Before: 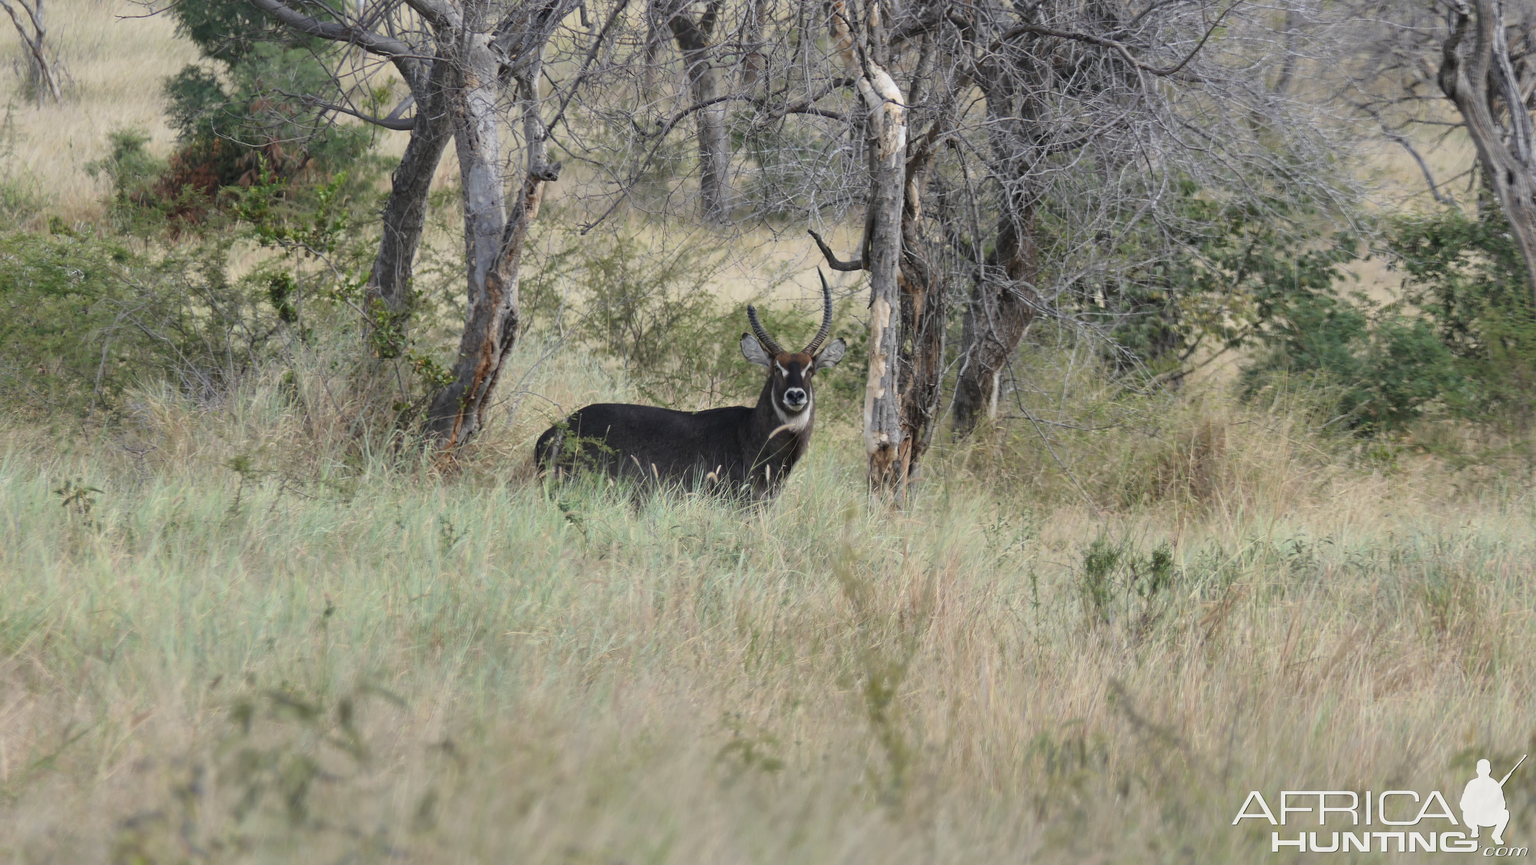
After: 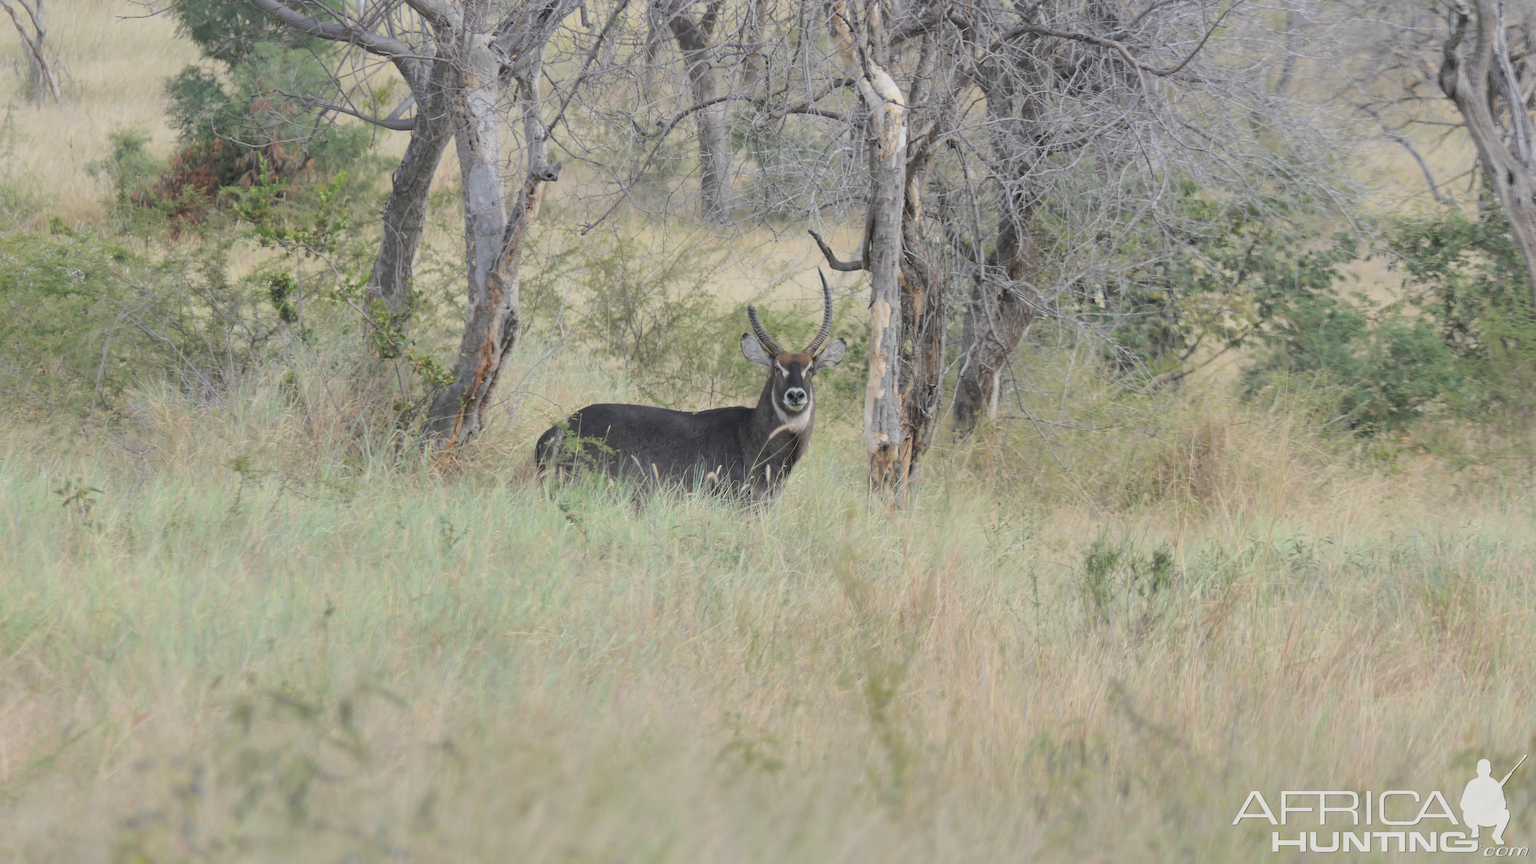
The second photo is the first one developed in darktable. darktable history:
tone curve: curves: ch0 [(0, 0) (0.004, 0.008) (0.077, 0.156) (0.169, 0.29) (0.774, 0.774) (0.988, 0.926)], color space Lab, independent channels
